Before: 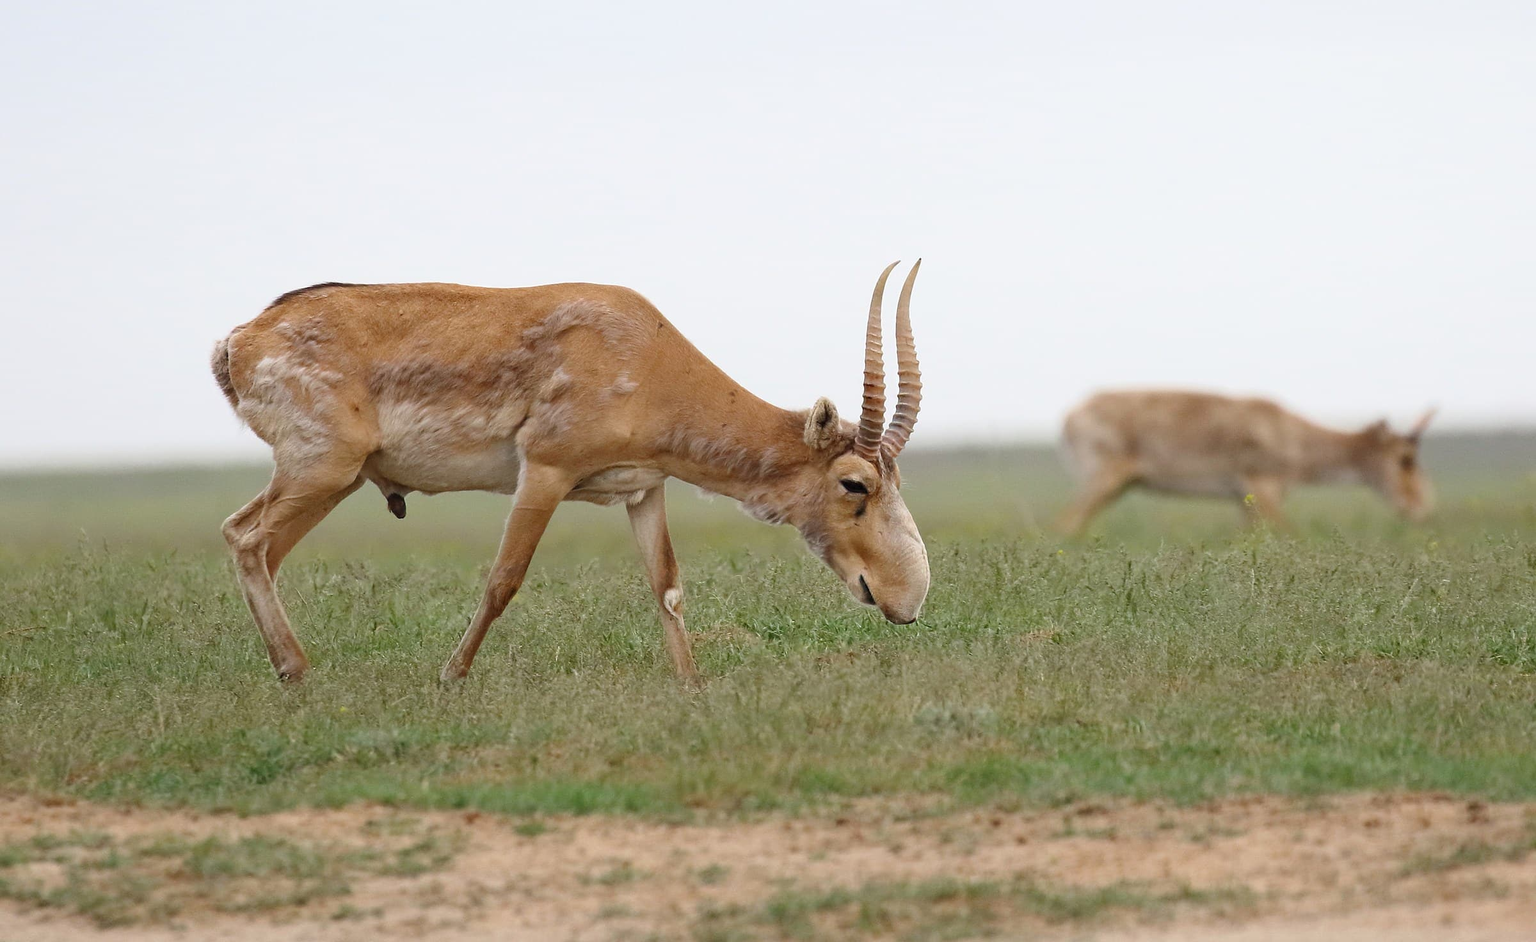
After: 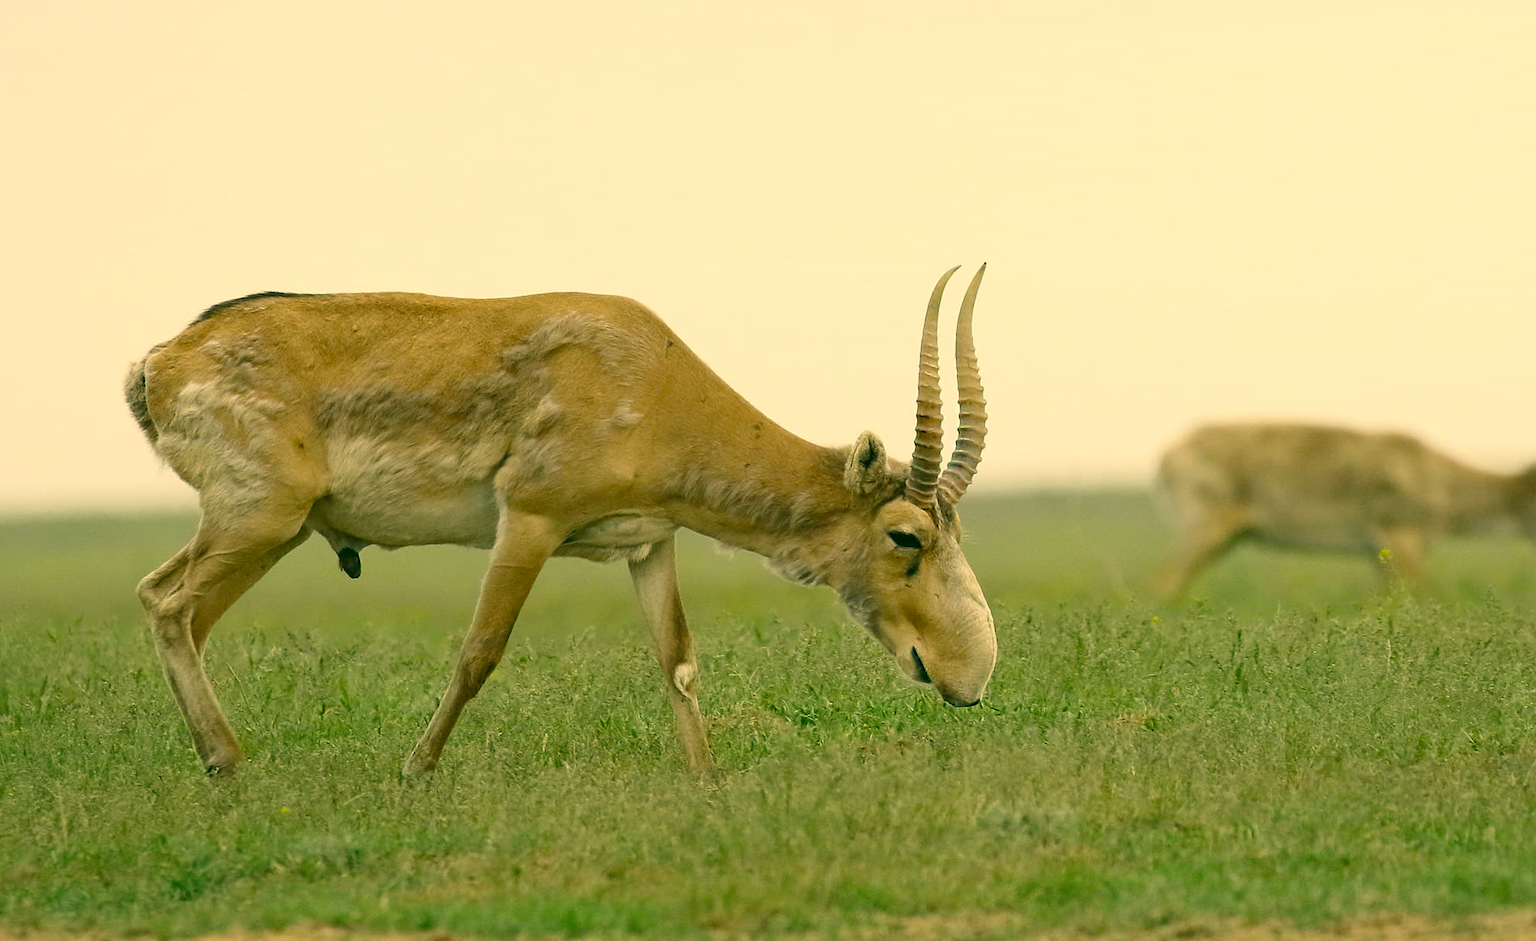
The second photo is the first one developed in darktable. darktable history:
crop and rotate: left 7.085%, top 4.54%, right 10.513%, bottom 13.066%
color correction: highlights a* 5.7, highlights b* 33.66, shadows a* -25.37, shadows b* 3.78
